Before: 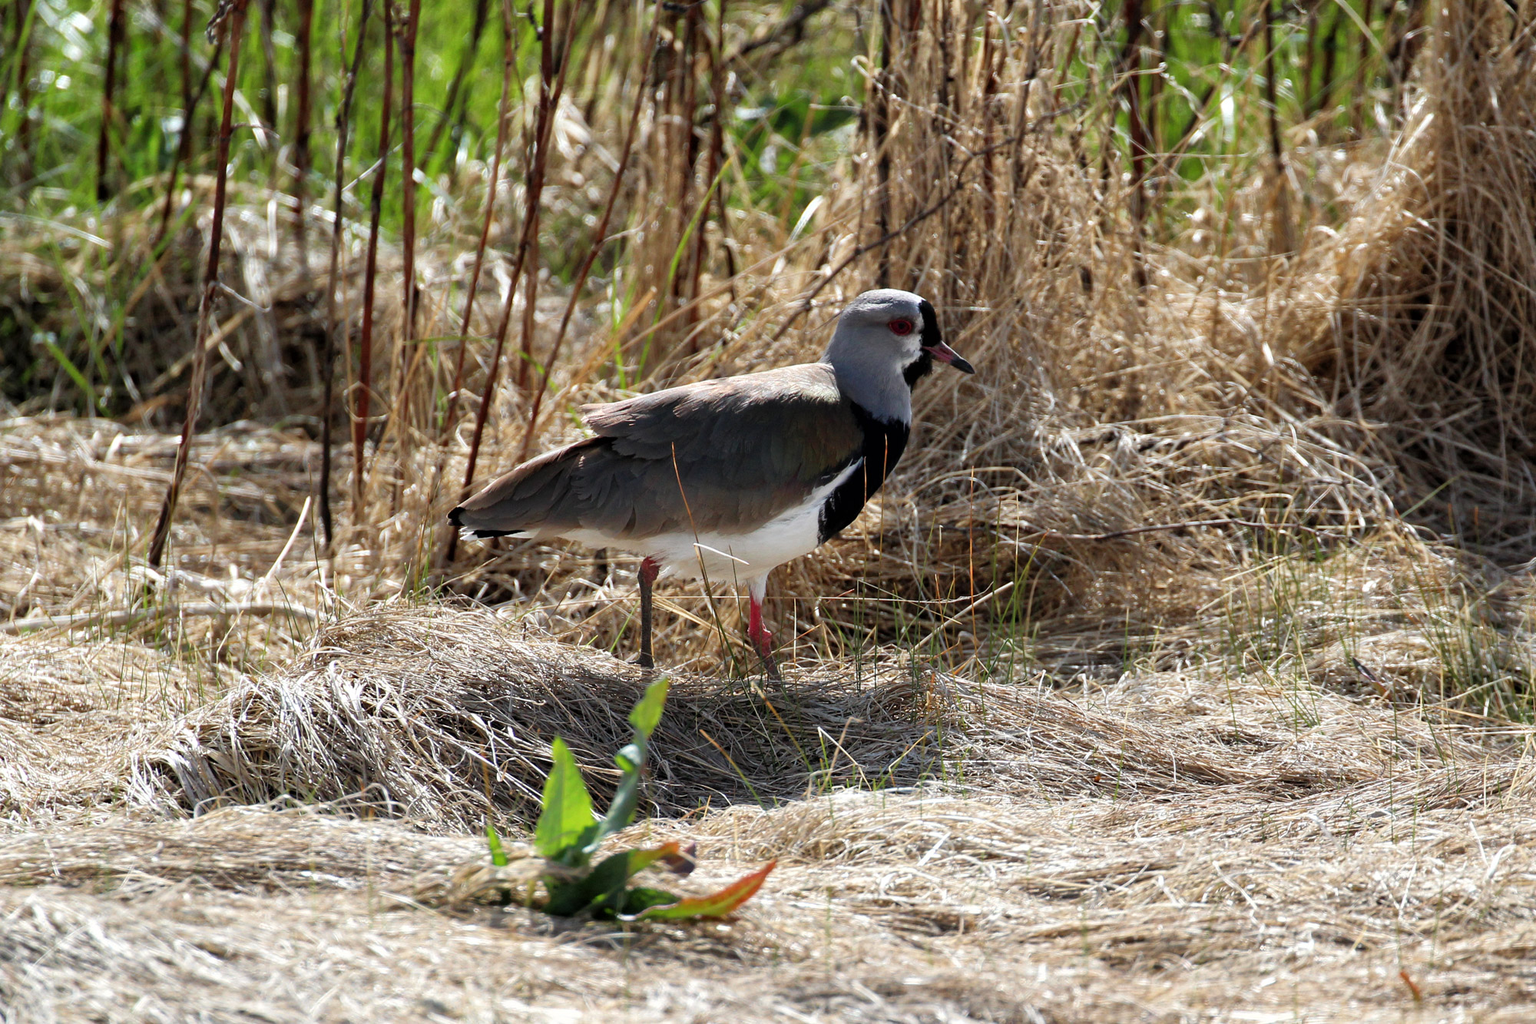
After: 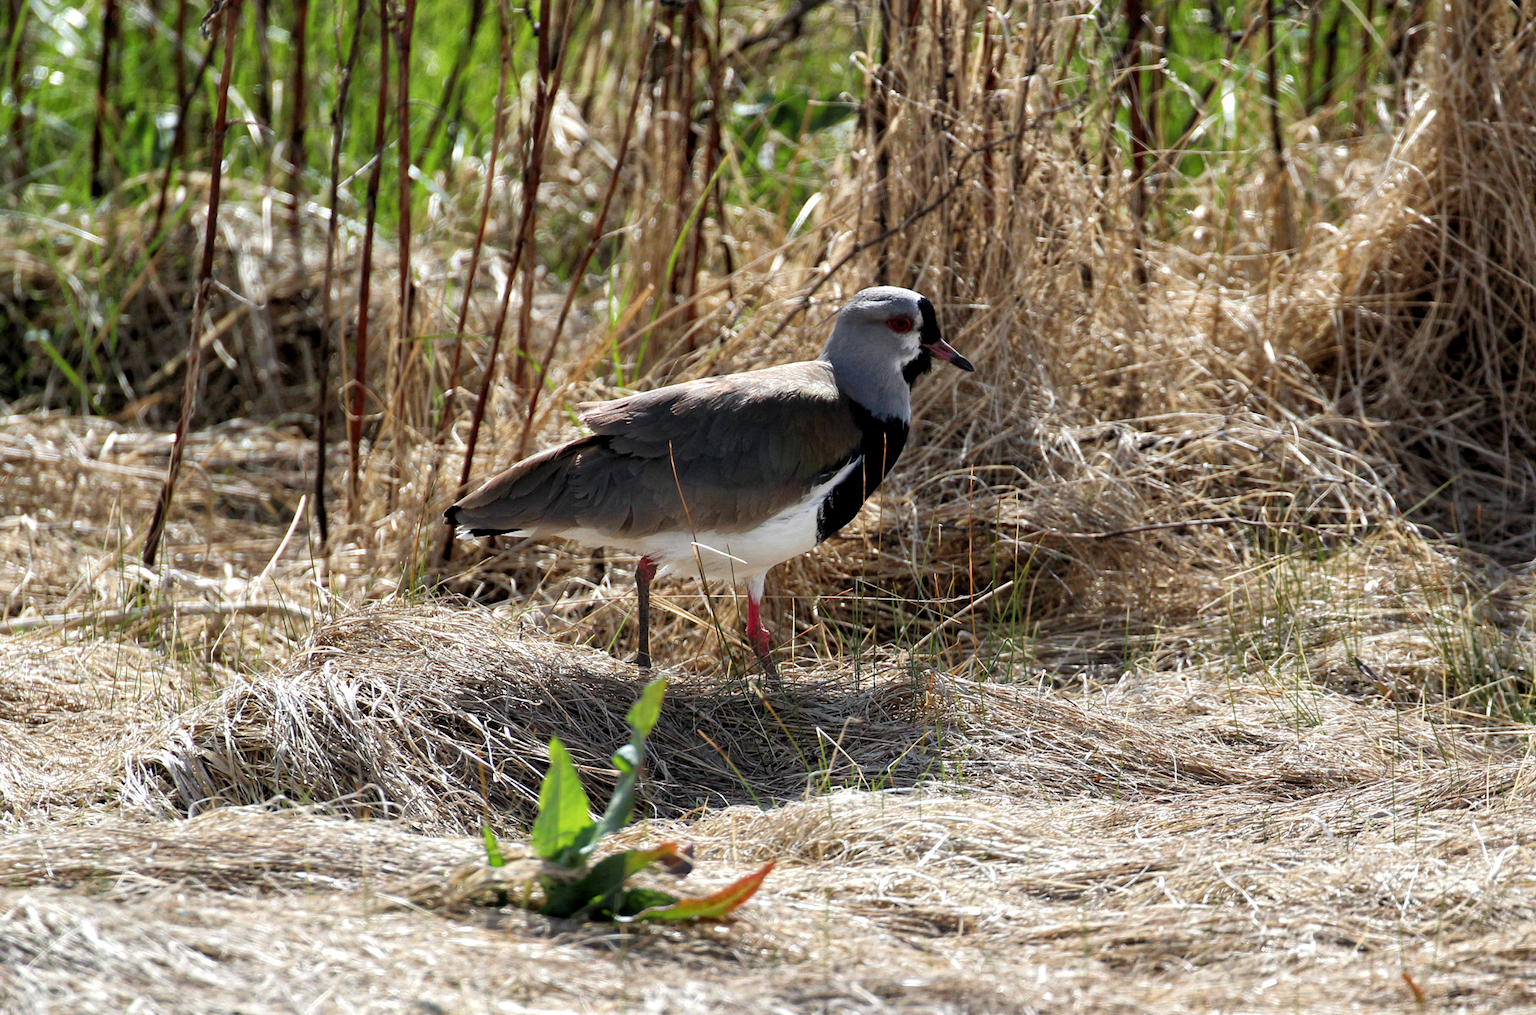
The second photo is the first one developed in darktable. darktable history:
crop: left 0.473%, top 0.479%, right 0.134%, bottom 0.908%
local contrast: highlights 102%, shadows 101%, detail 120%, midtone range 0.2
